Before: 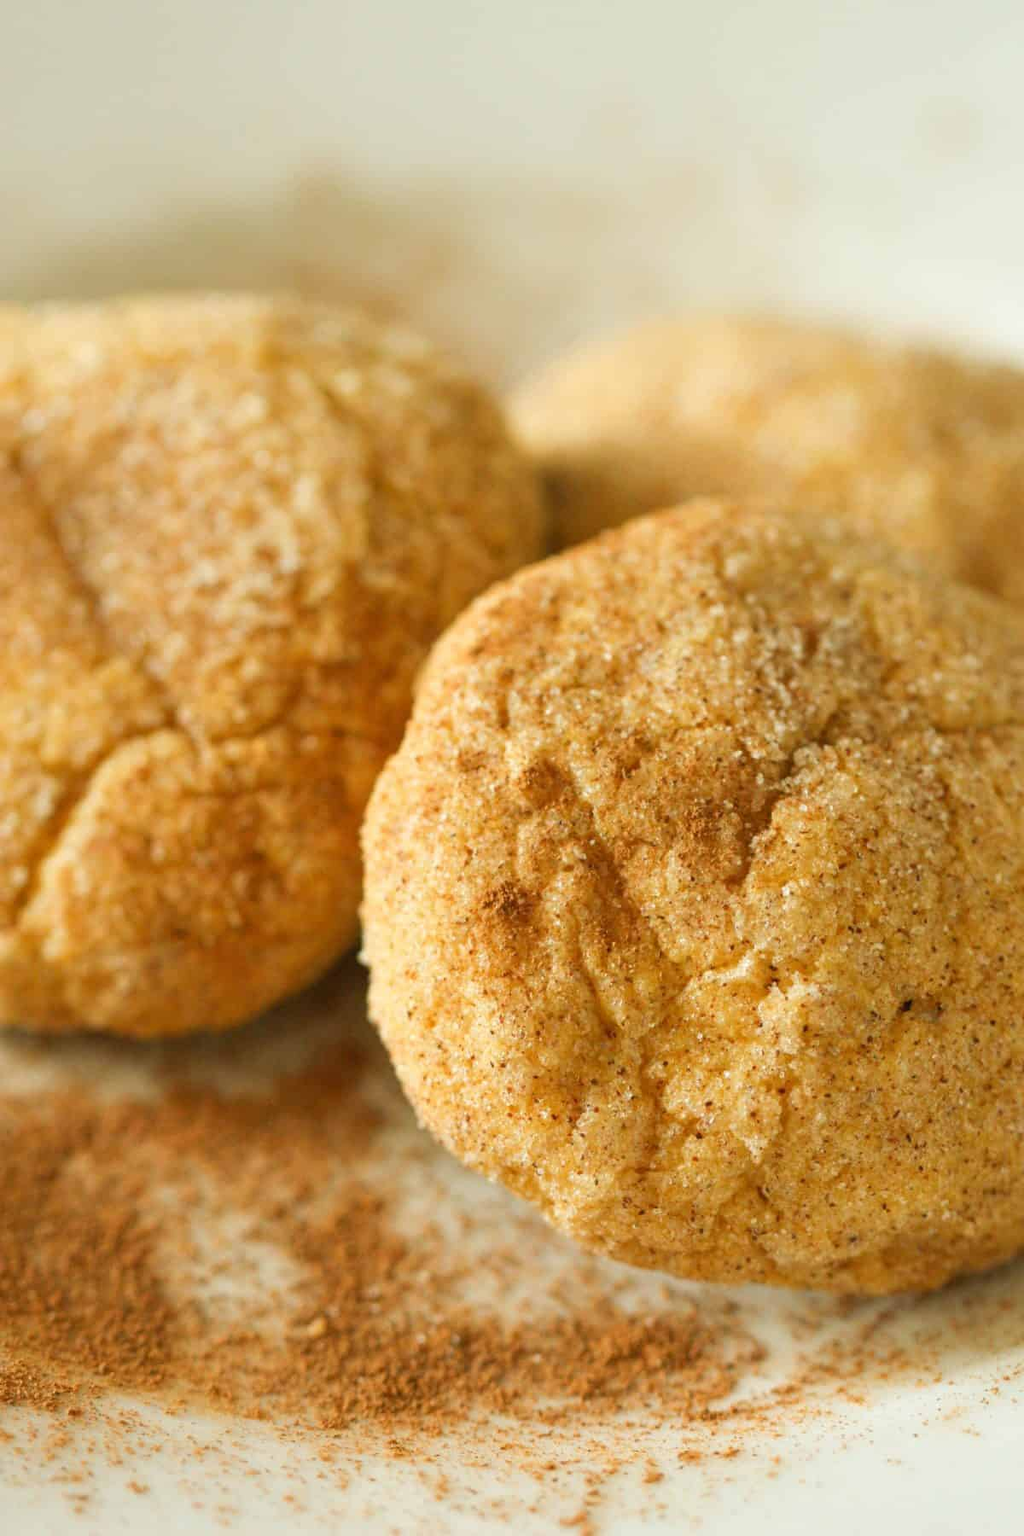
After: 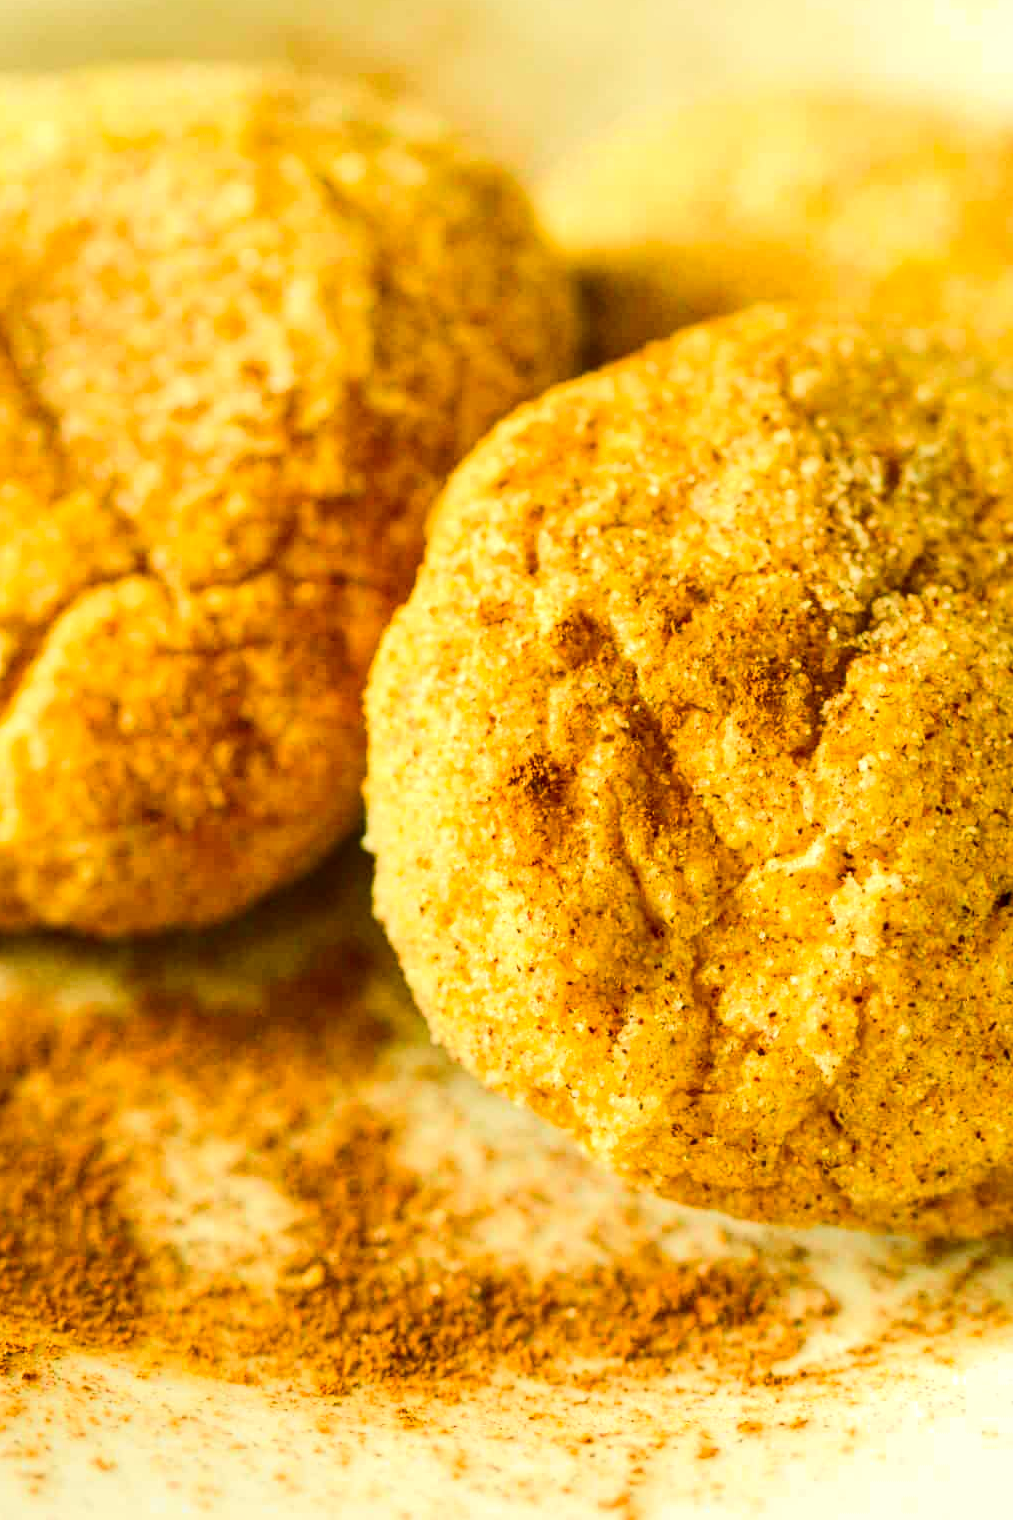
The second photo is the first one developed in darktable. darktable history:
color balance rgb: linear chroma grading › global chroma 16.62%, perceptual saturation grading › highlights -8.63%, perceptual saturation grading › mid-tones 18.66%, perceptual saturation grading › shadows 28.49%, perceptual brilliance grading › highlights 14.22%, perceptual brilliance grading › shadows -18.96%, global vibrance 27.71%
crop and rotate: left 4.842%, top 15.51%, right 10.668%
tone curve: curves: ch0 [(0, 0.03) (0.113, 0.087) (0.207, 0.184) (0.515, 0.612) (0.712, 0.793) (1, 0.946)]; ch1 [(0, 0) (0.172, 0.123) (0.317, 0.279) (0.414, 0.382) (0.476, 0.479) (0.505, 0.498) (0.534, 0.534) (0.621, 0.65) (0.709, 0.764) (1, 1)]; ch2 [(0, 0) (0.411, 0.424) (0.505, 0.505) (0.521, 0.524) (0.537, 0.57) (0.65, 0.699) (1, 1)], color space Lab, independent channels, preserve colors none
local contrast: on, module defaults
